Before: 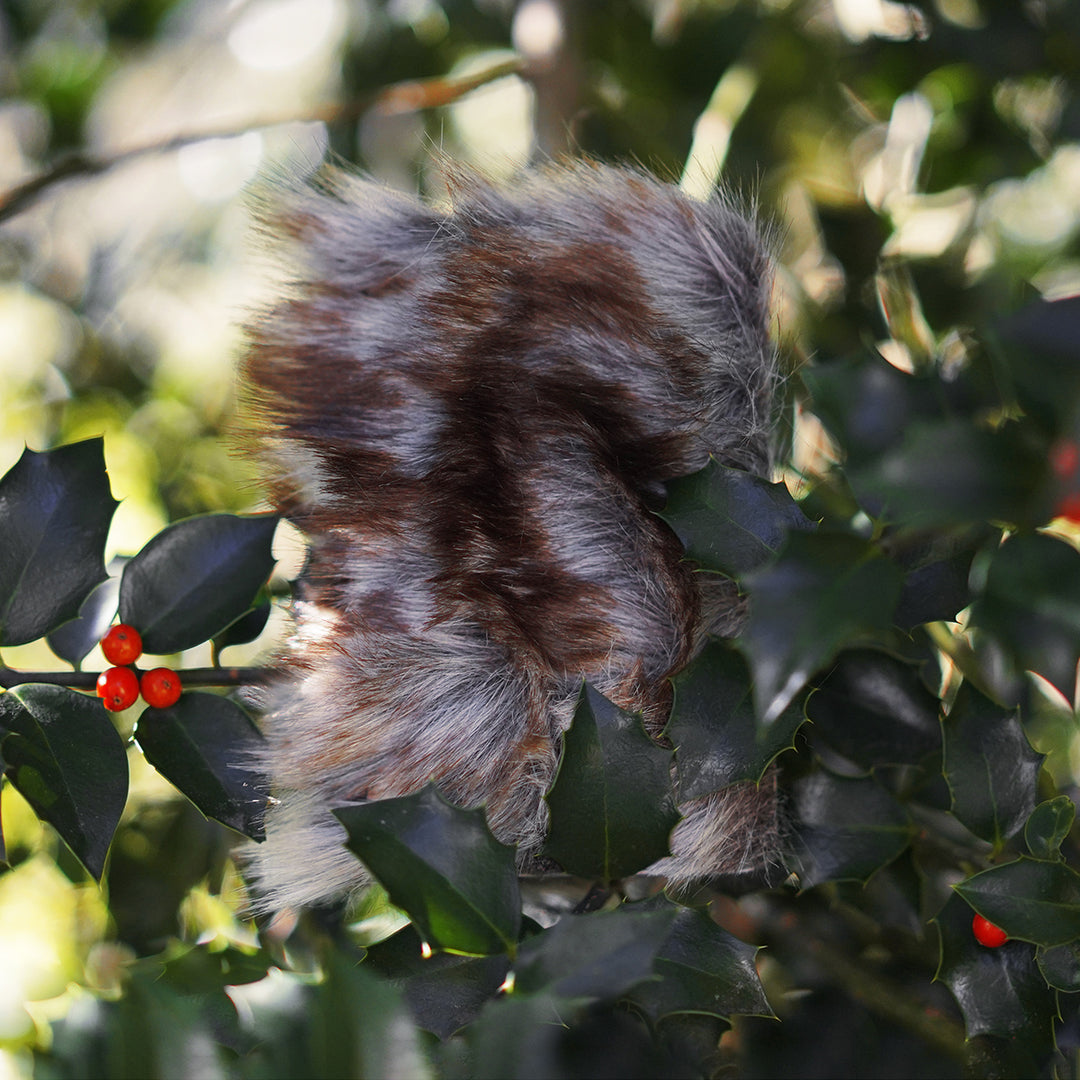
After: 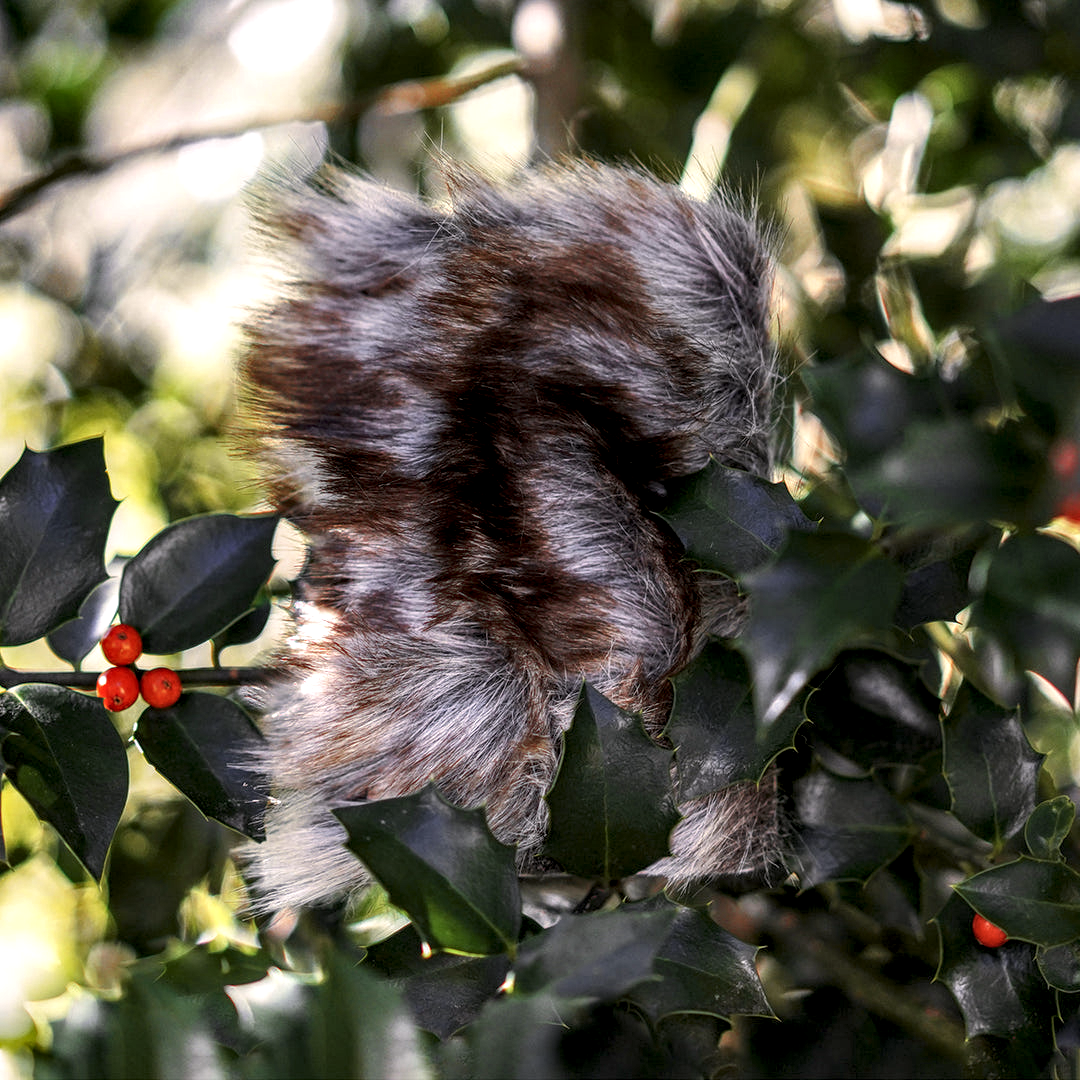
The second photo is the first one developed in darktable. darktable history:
color correction: highlights a* 3.16, highlights b* -1.06, shadows a* -0.11, shadows b* 2.1, saturation 0.98
local contrast: highlights 20%, shadows 72%, detail 170%
